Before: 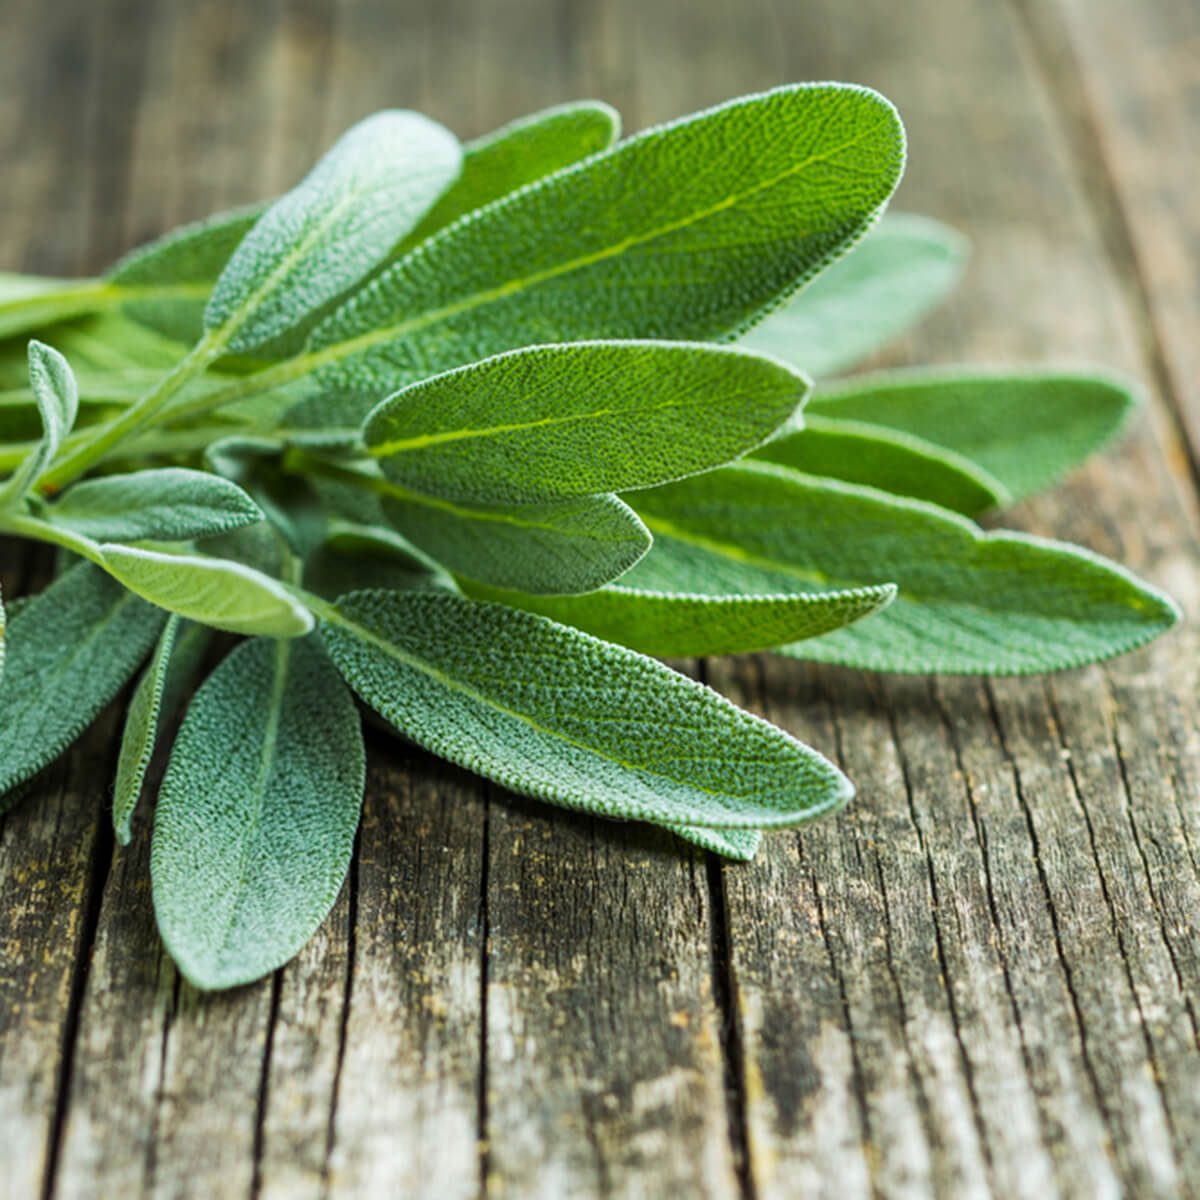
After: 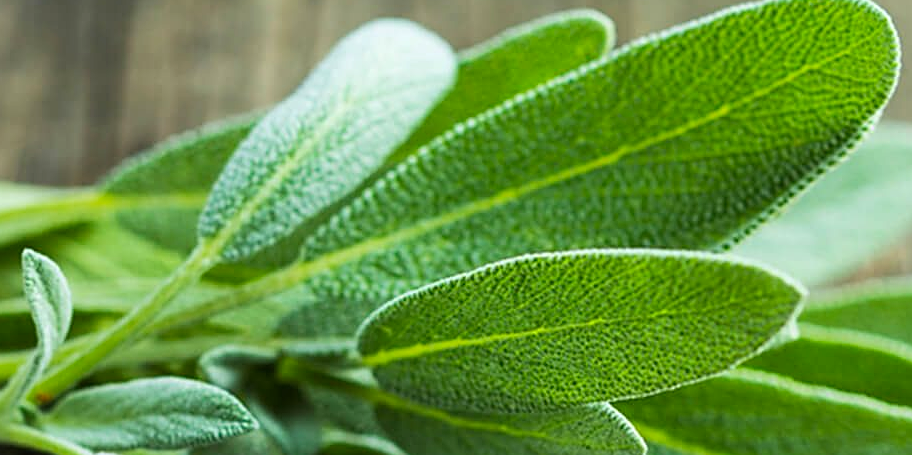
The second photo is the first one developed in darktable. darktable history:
sharpen: on, module defaults
contrast brightness saturation: contrast 0.1, brightness 0.035, saturation 0.092
crop: left 0.561%, top 7.64%, right 23.43%, bottom 54.391%
